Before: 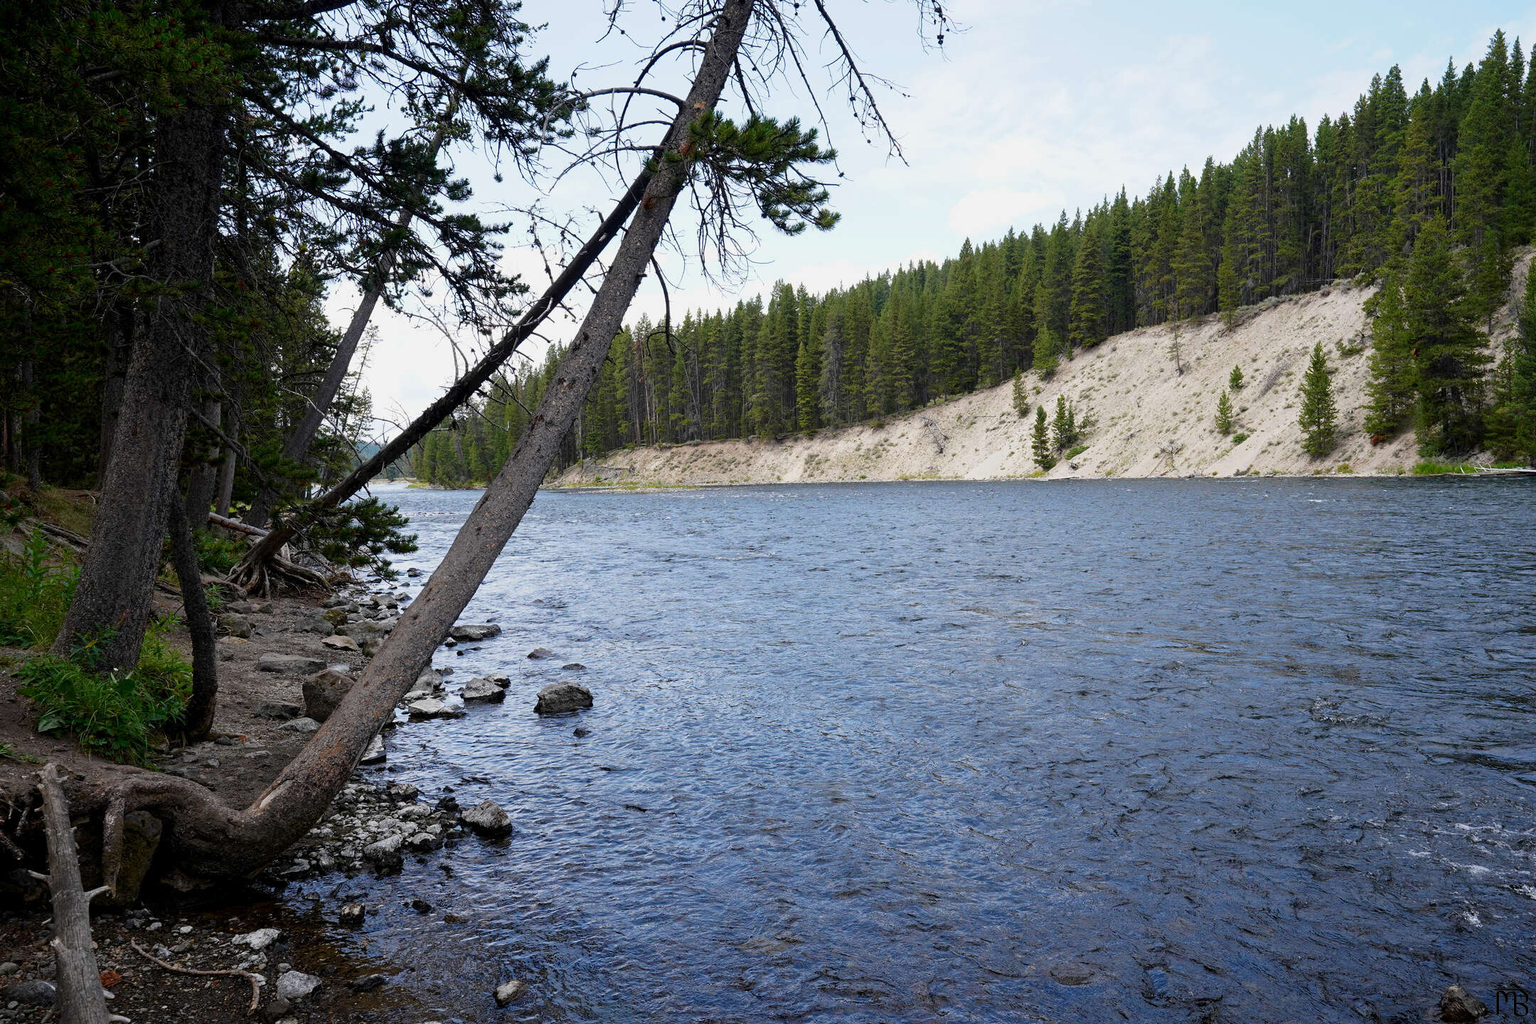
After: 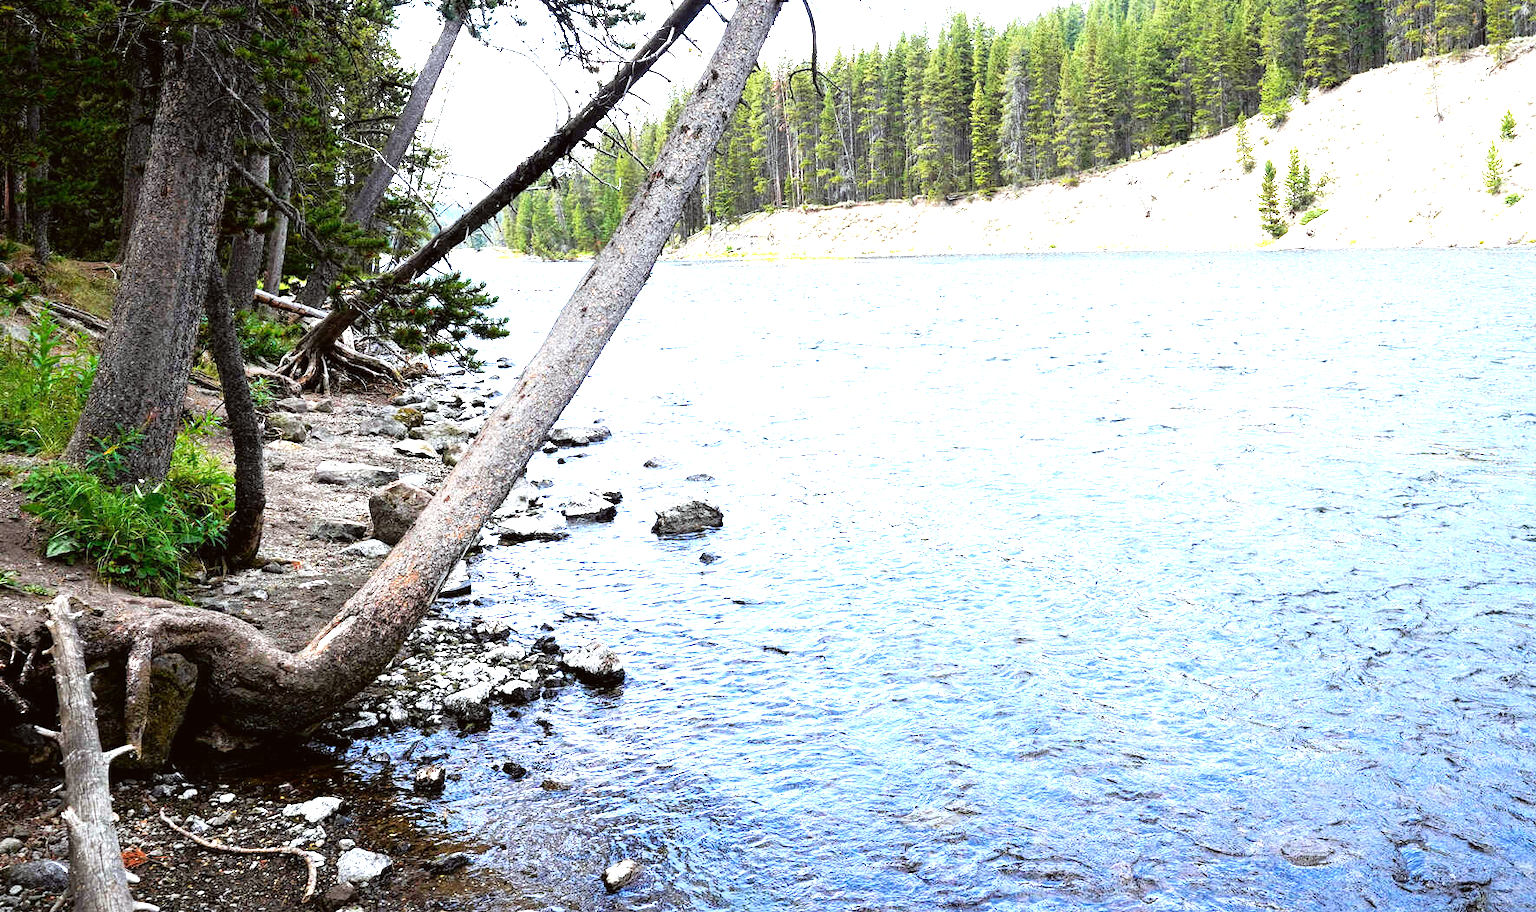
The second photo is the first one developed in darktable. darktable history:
exposure: black level correction 0, exposure 1.76 EV, compensate highlight preservation false
color correction: highlights a* -2.76, highlights b* -2.82, shadows a* 2.4, shadows b* 2.85
crop: top 26.875%, right 17.98%
tone curve: curves: ch0 [(0, 0.012) (0.056, 0.046) (0.218, 0.213) (0.606, 0.62) (0.82, 0.846) (1, 1)]; ch1 [(0, 0) (0.226, 0.261) (0.403, 0.437) (0.469, 0.472) (0.495, 0.499) (0.514, 0.504) (0.545, 0.555) (0.59, 0.598) (0.714, 0.733) (1, 1)]; ch2 [(0, 0) (0.269, 0.299) (0.459, 0.45) (0.498, 0.499) (0.523, 0.512) (0.568, 0.558) (0.634, 0.617) (0.702, 0.662) (0.781, 0.775) (1, 1)], preserve colors none
tone equalizer: -8 EV -0.769 EV, -7 EV -0.719 EV, -6 EV -0.589 EV, -5 EV -0.392 EV, -3 EV 0.4 EV, -2 EV 0.6 EV, -1 EV 0.697 EV, +0 EV 0.757 EV
